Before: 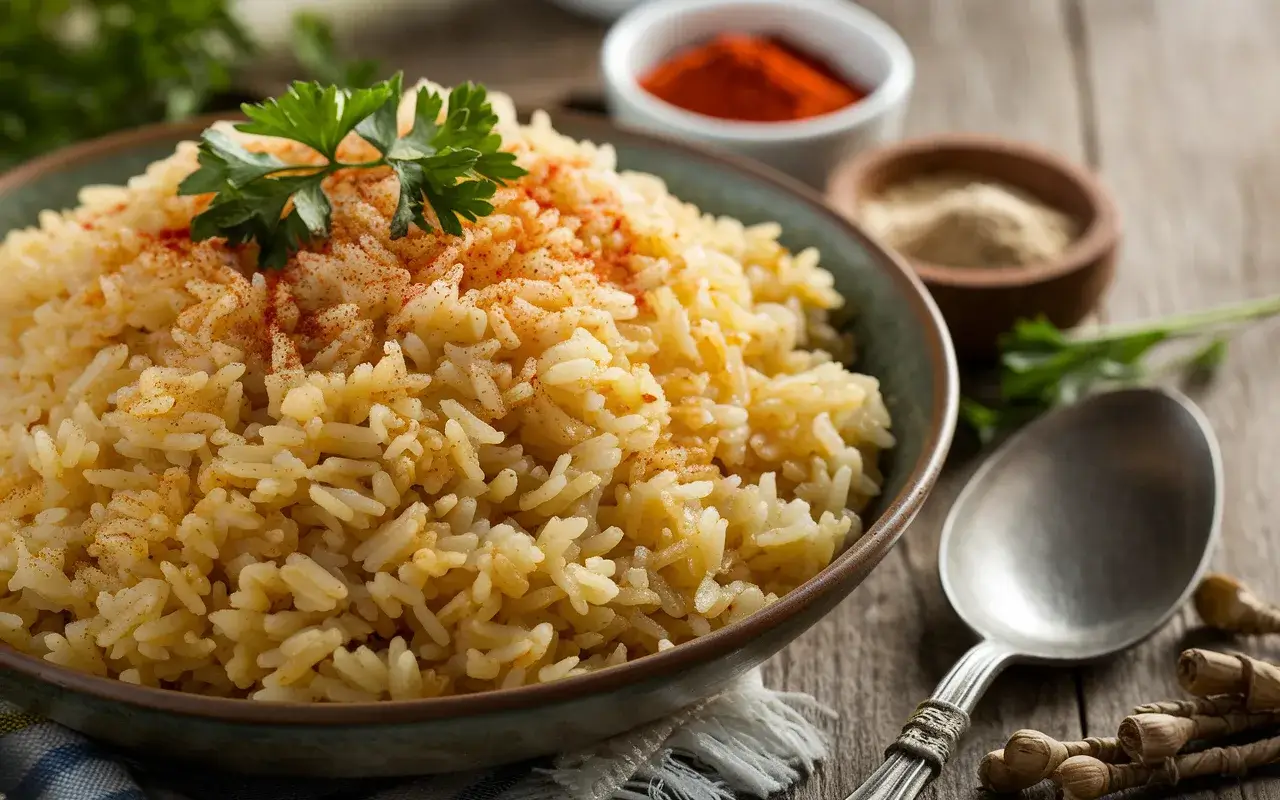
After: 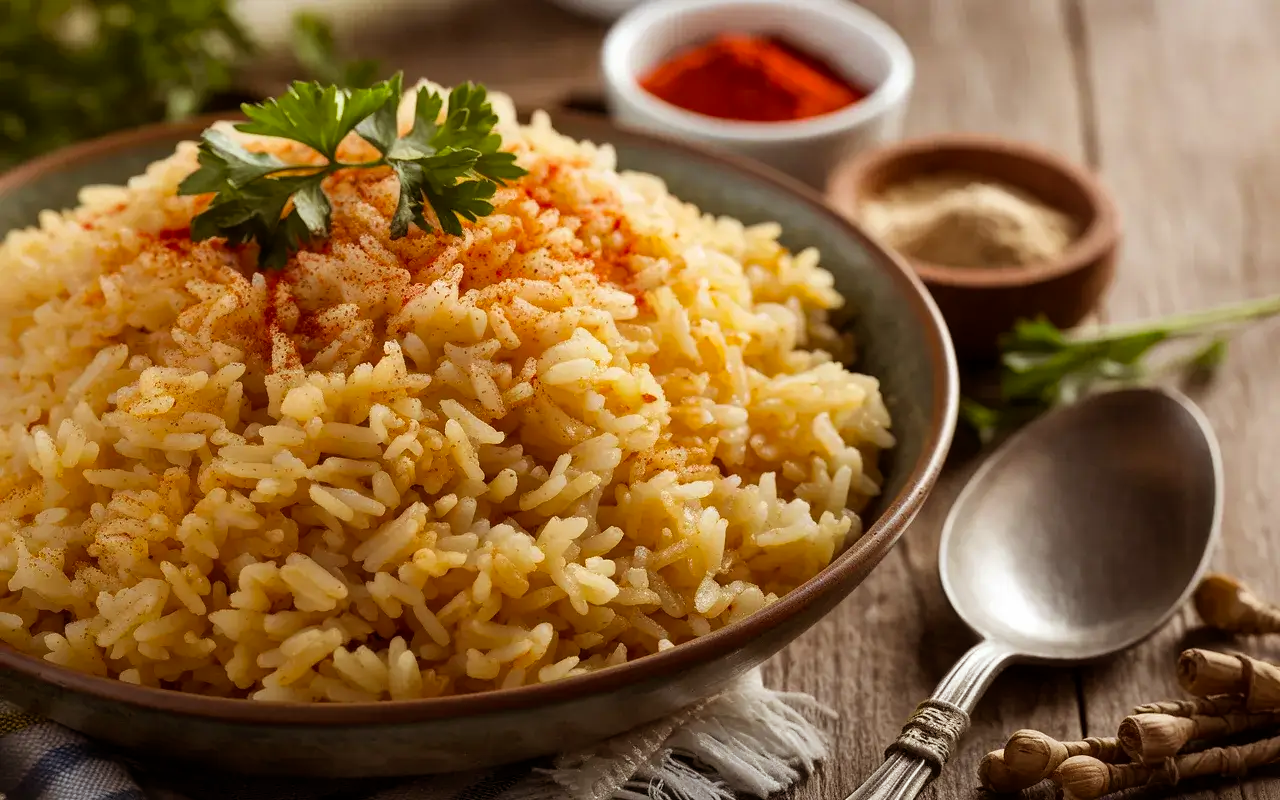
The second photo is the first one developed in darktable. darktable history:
levels: mode automatic
rgb levels: mode RGB, independent channels, levels [[0, 0.5, 1], [0, 0.521, 1], [0, 0.536, 1]]
